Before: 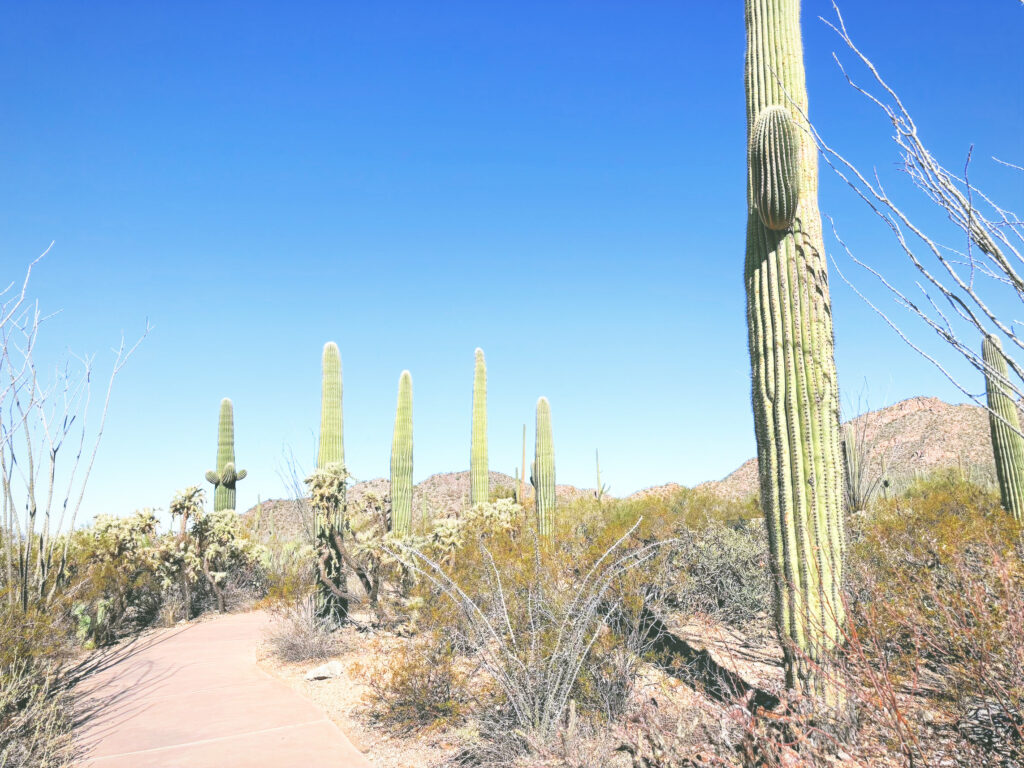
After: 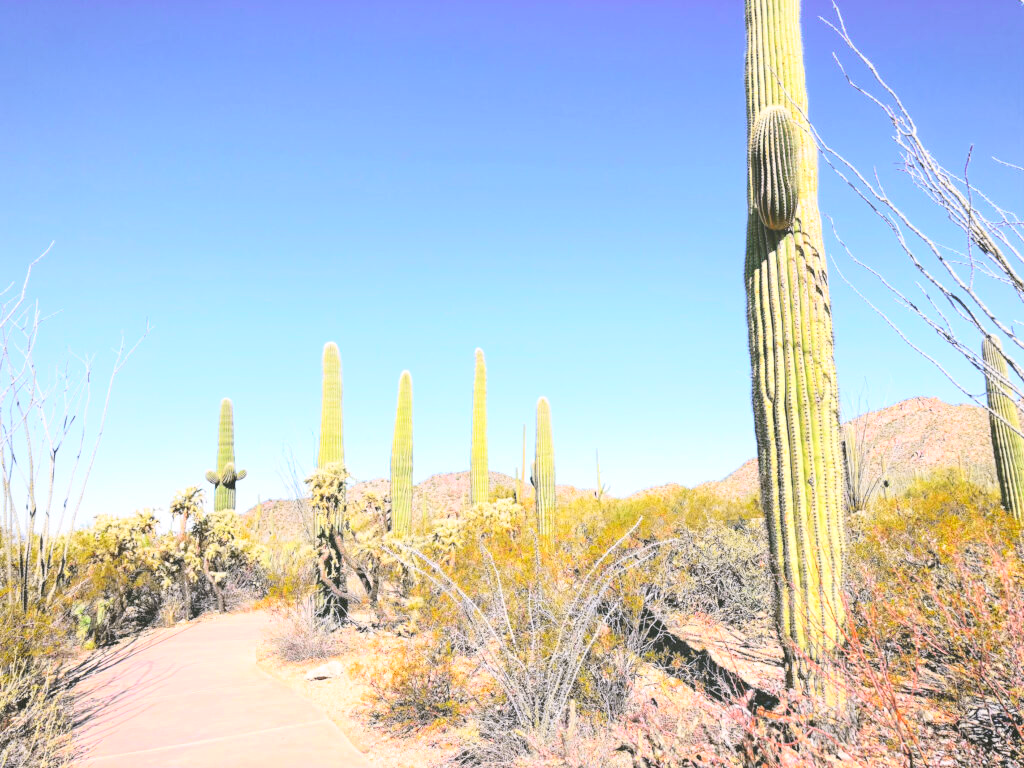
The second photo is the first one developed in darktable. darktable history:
tone curve: curves: ch0 [(0, 0.023) (0.103, 0.087) (0.295, 0.297) (0.445, 0.531) (0.553, 0.665) (0.735, 0.843) (0.994, 1)]; ch1 [(0, 0) (0.414, 0.395) (0.447, 0.447) (0.485, 0.5) (0.512, 0.524) (0.542, 0.581) (0.581, 0.632) (0.646, 0.715) (1, 1)]; ch2 [(0, 0) (0.369, 0.388) (0.449, 0.431) (0.478, 0.471) (0.516, 0.517) (0.579, 0.624) (0.674, 0.775) (1, 1)], color space Lab, independent channels, preserve colors none
exposure: black level correction 0.005, exposure 0.017 EV, compensate exposure bias true, compensate highlight preservation false
